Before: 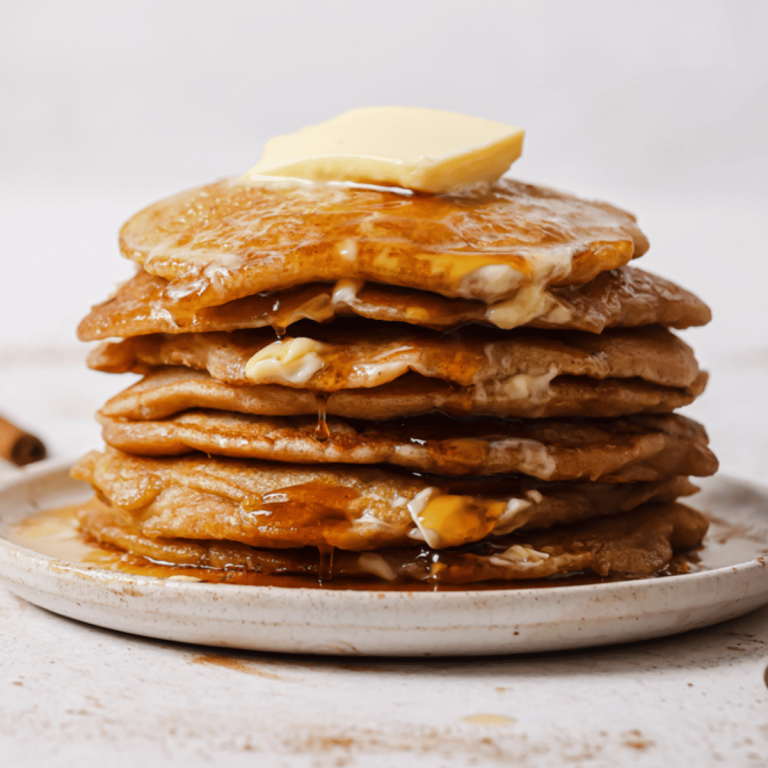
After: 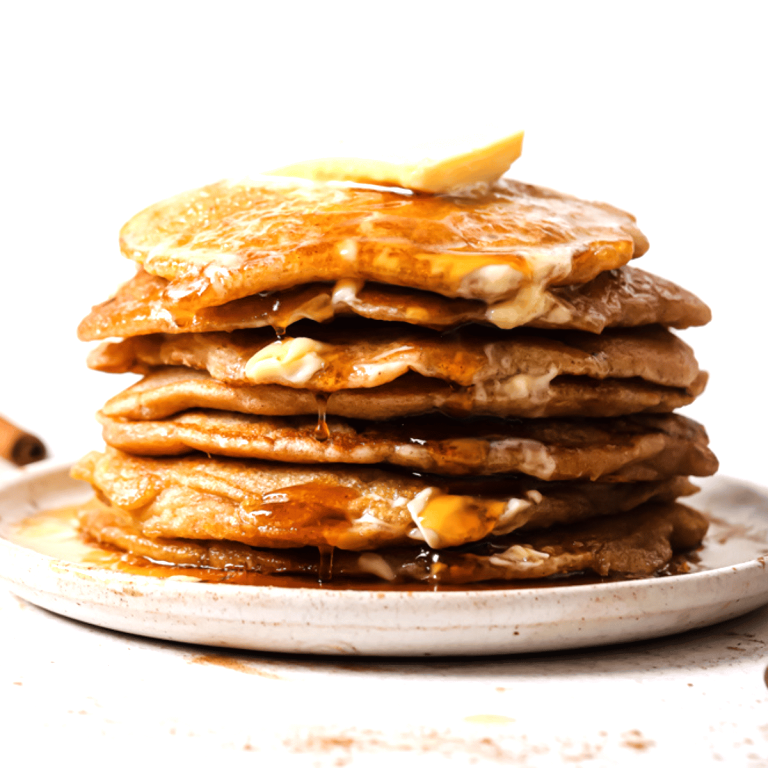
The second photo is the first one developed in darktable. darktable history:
tone equalizer: -8 EV -0.76 EV, -7 EV -0.682 EV, -6 EV -0.608 EV, -5 EV -0.361 EV, -3 EV 0.398 EV, -2 EV 0.6 EV, -1 EV 0.68 EV, +0 EV 0.77 EV
